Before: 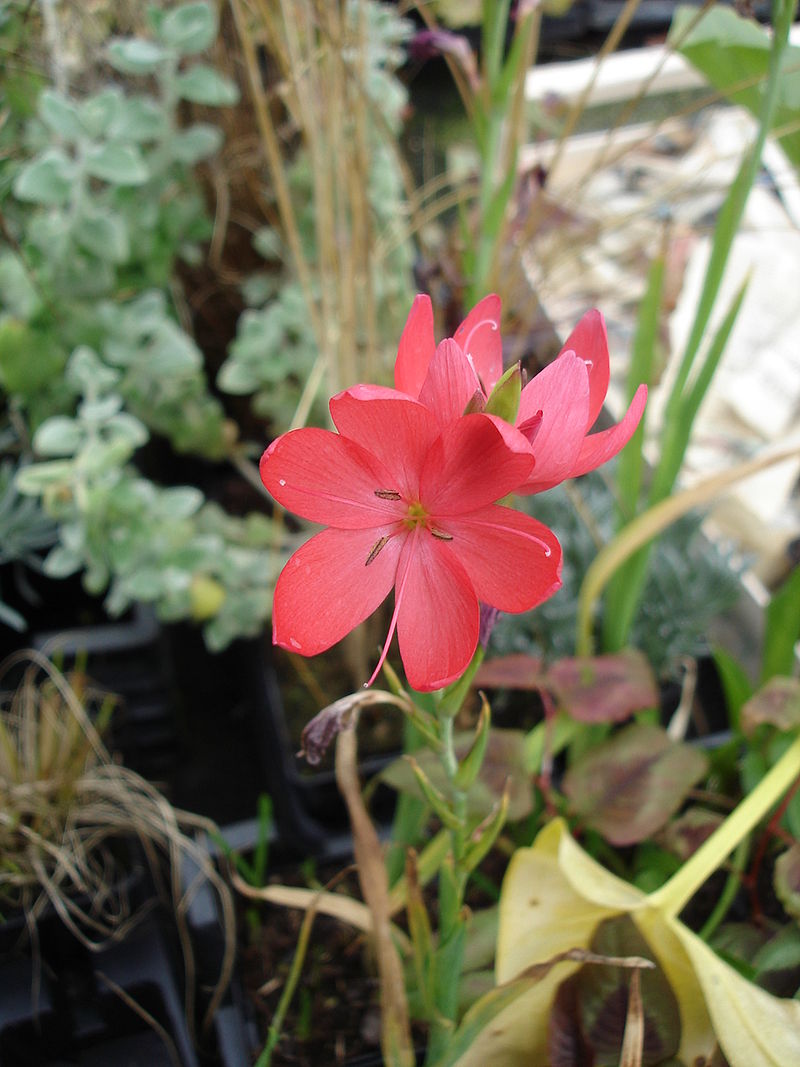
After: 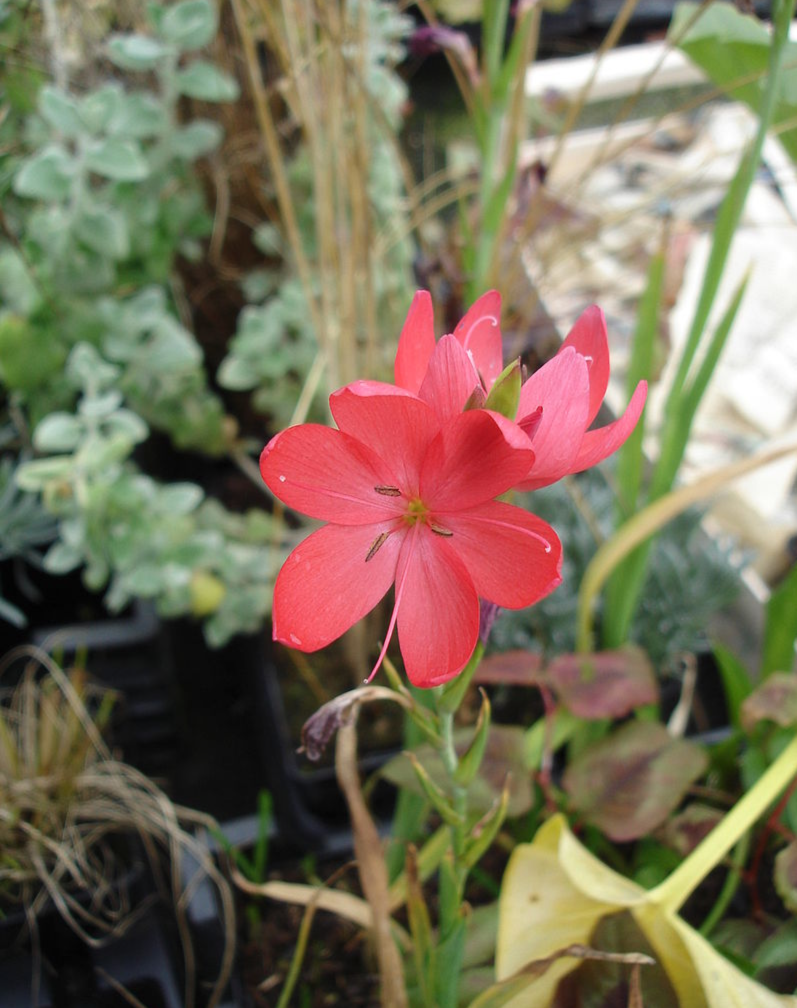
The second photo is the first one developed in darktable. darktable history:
crop: top 0.448%, right 0.264%, bottom 5.045%
fill light: on, module defaults
lowpass: radius 0.5, unbound 0
